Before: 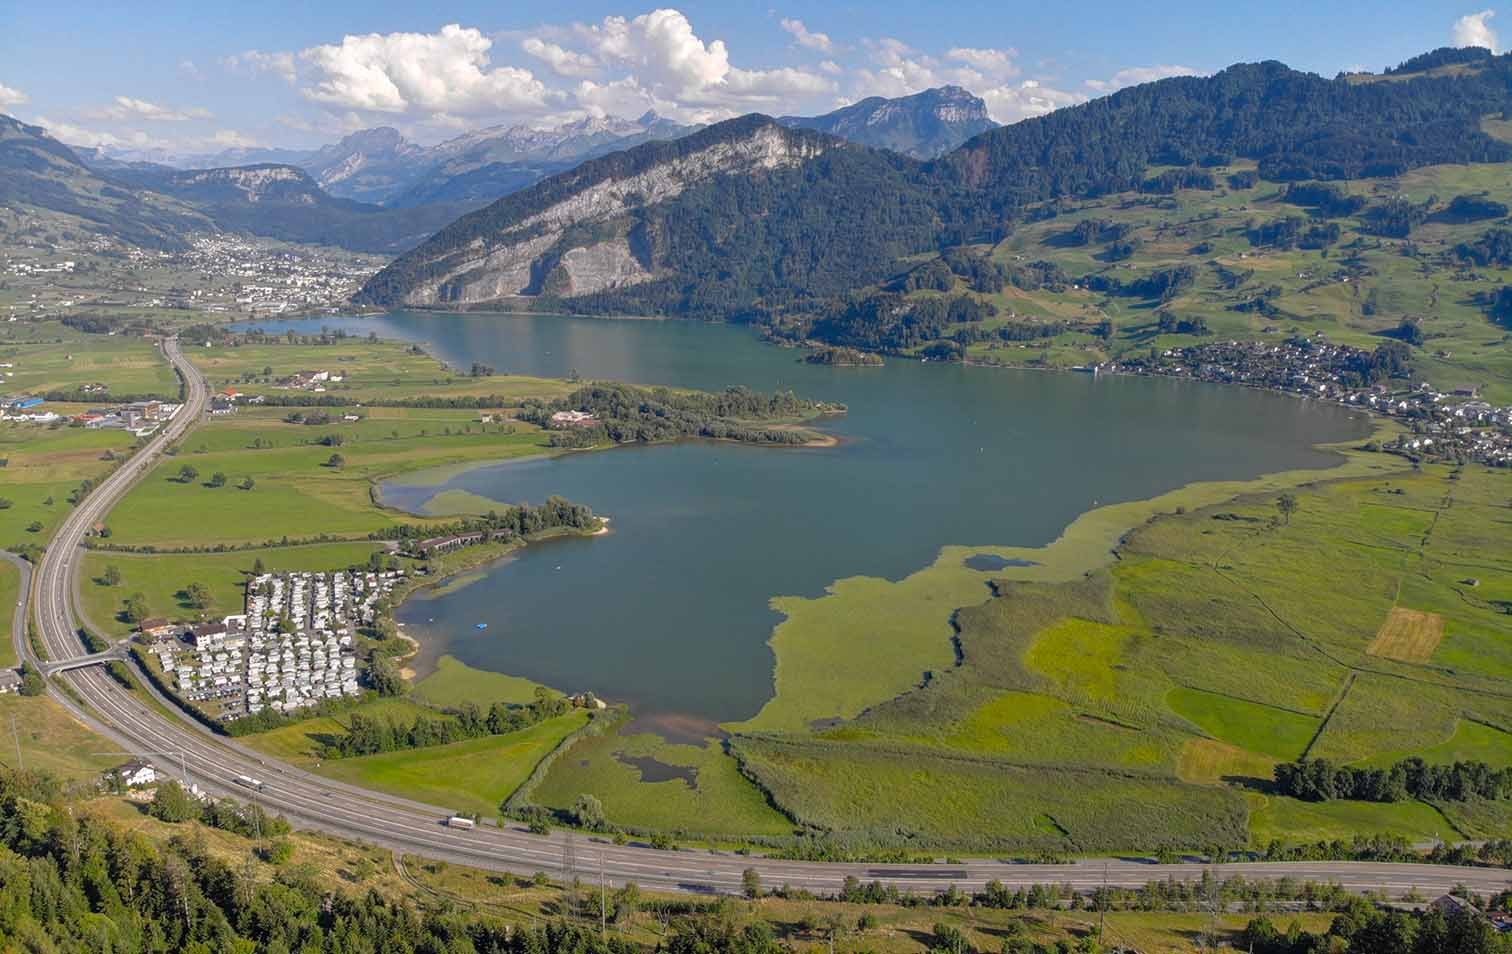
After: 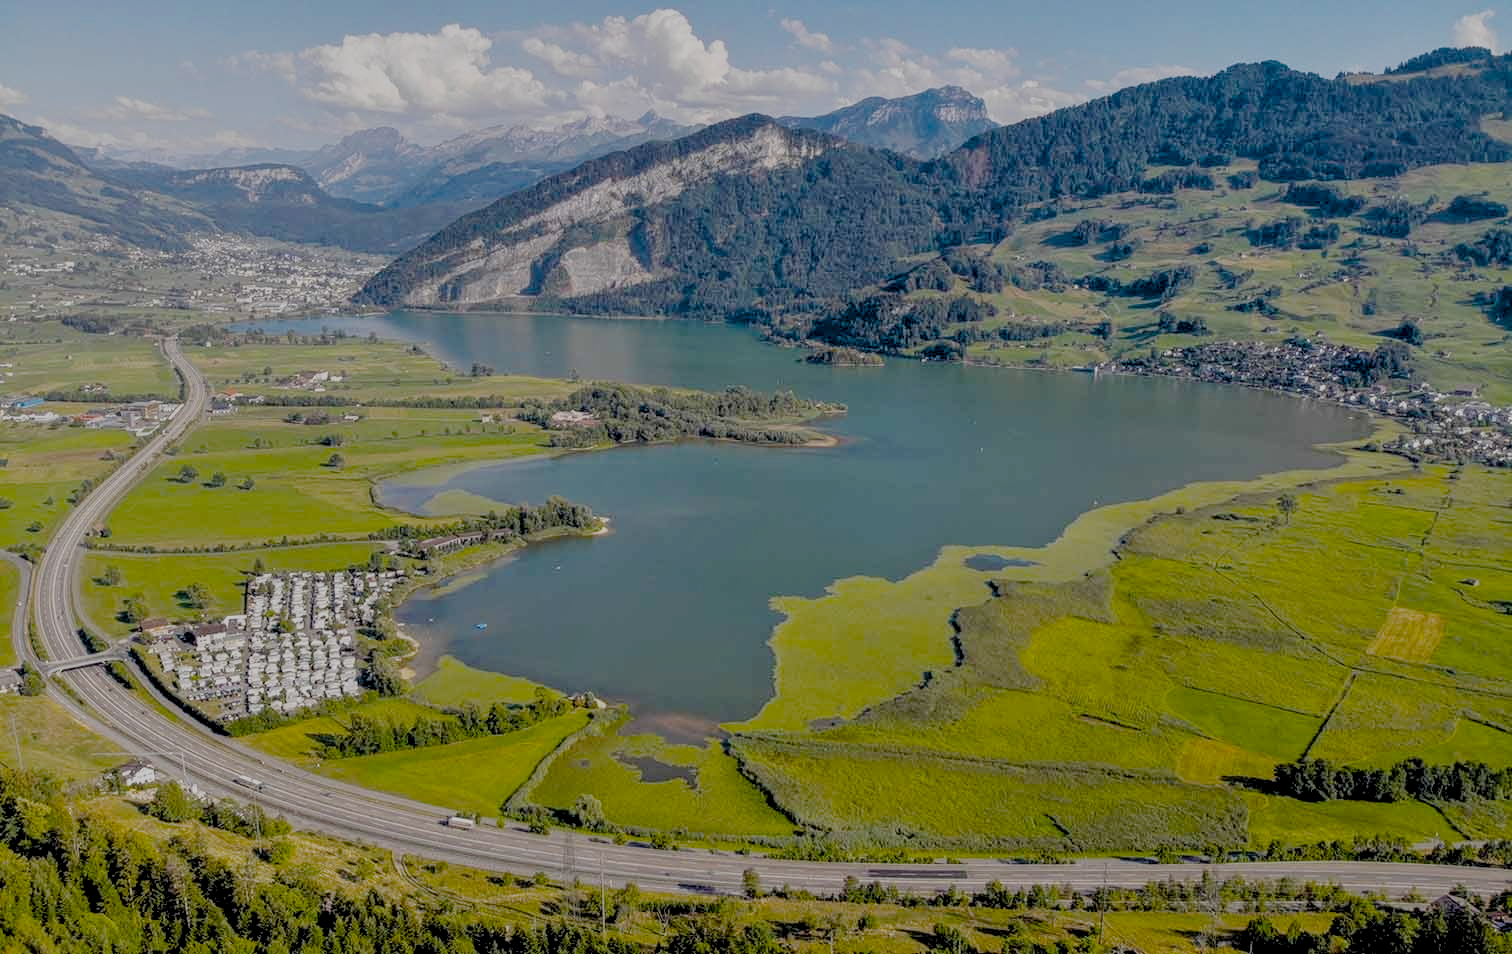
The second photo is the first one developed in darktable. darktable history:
filmic rgb: black relative exposure -4.48 EV, white relative exposure 6.61 EV, hardness 1.92, contrast 0.502, preserve chrominance no, color science v5 (2021), contrast in shadows safe, contrast in highlights safe
local contrast: highlights 60%, shadows 63%, detail 160%
color balance rgb: perceptual saturation grading › global saturation 9.677%, global vibrance 44.673%
